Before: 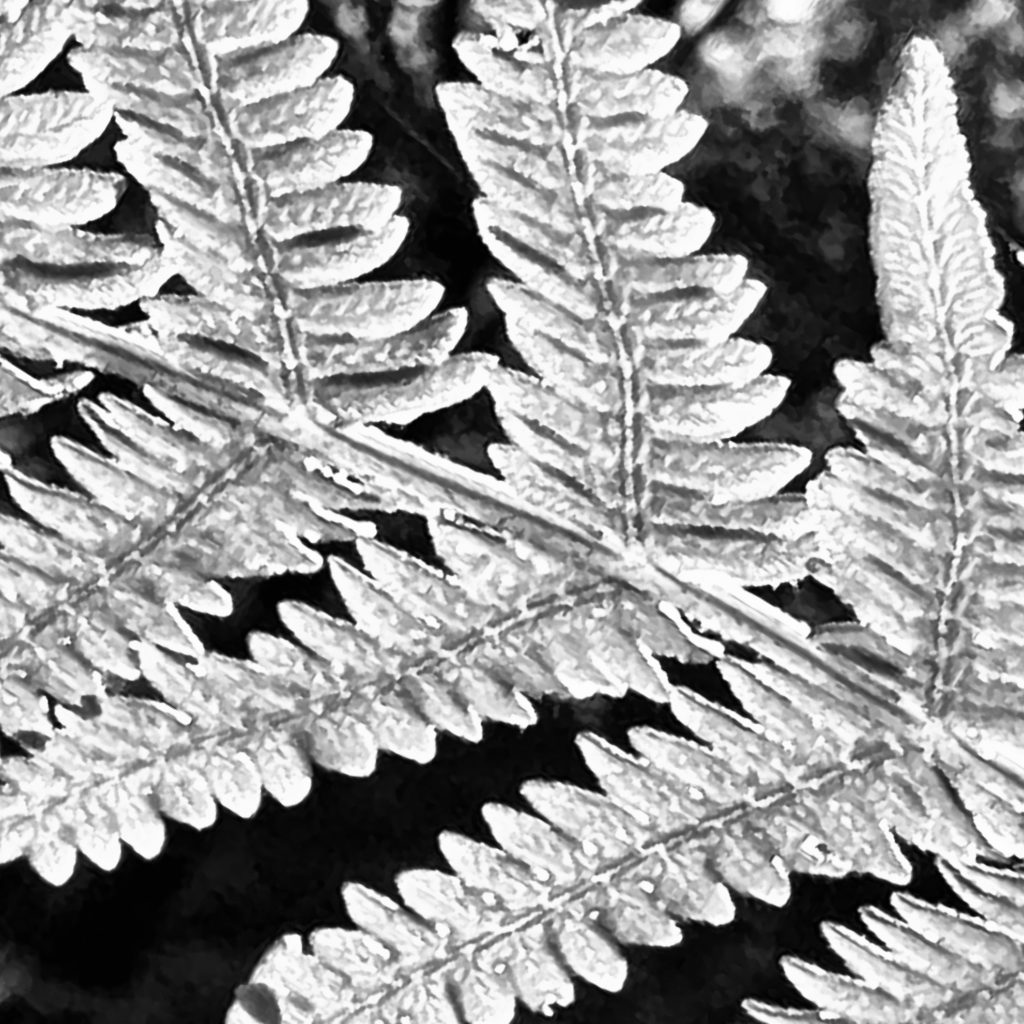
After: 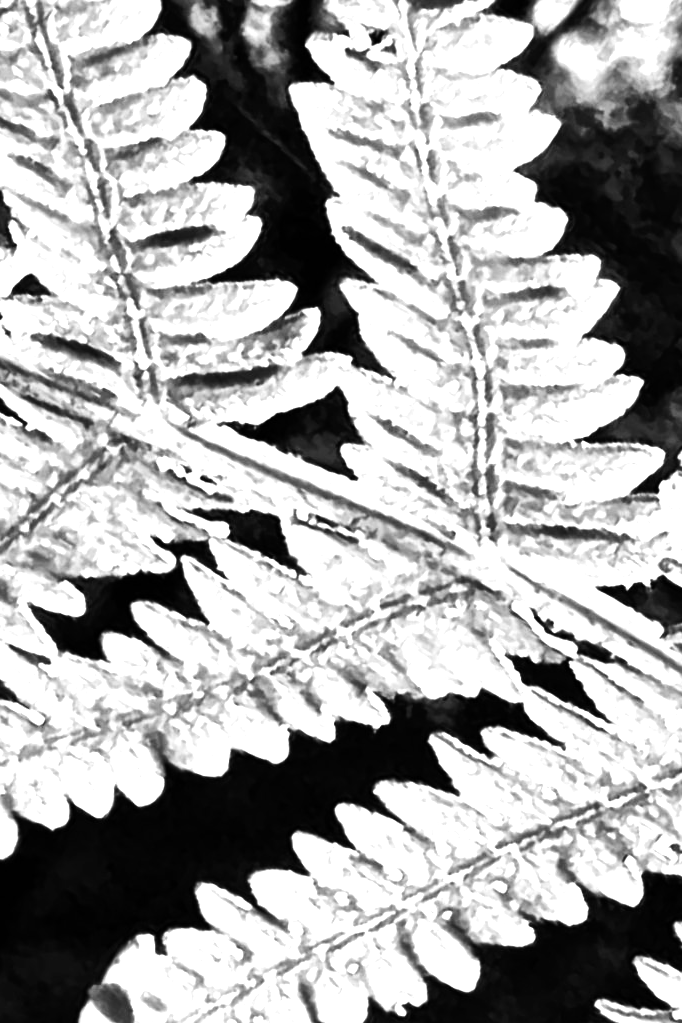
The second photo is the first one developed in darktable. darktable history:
crop and rotate: left 14.388%, right 18.98%
tone equalizer: -8 EV -1.08 EV, -7 EV -1.01 EV, -6 EV -0.844 EV, -5 EV -0.54 EV, -3 EV 0.599 EV, -2 EV 0.865 EV, -1 EV 1 EV, +0 EV 1.06 EV, edges refinement/feathering 500, mask exposure compensation -1.57 EV, preserve details no
